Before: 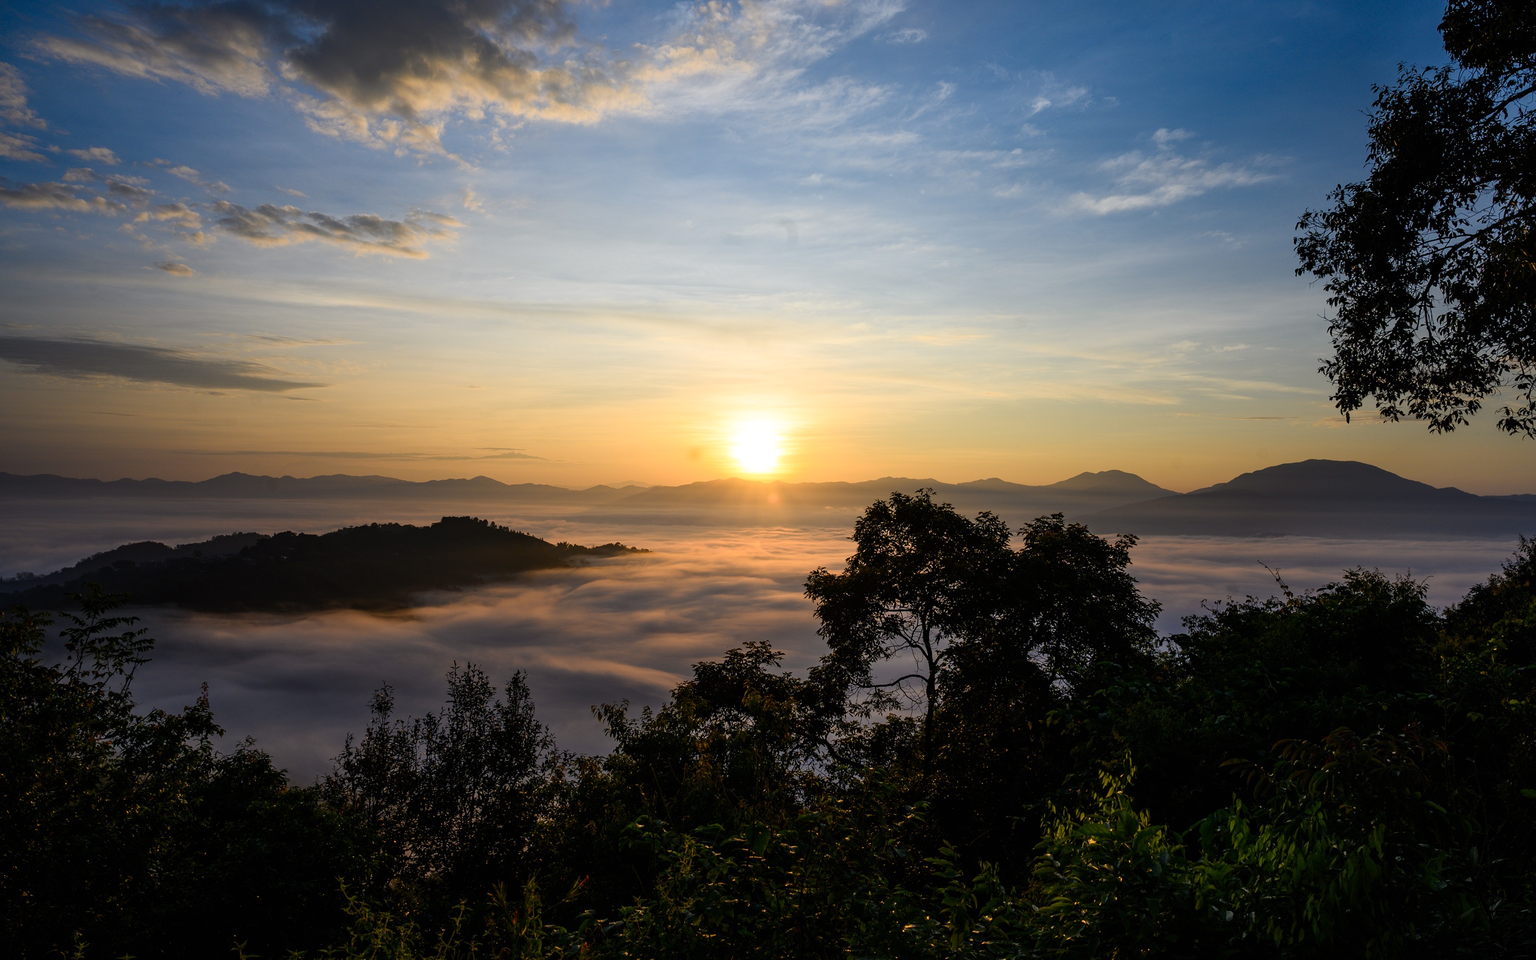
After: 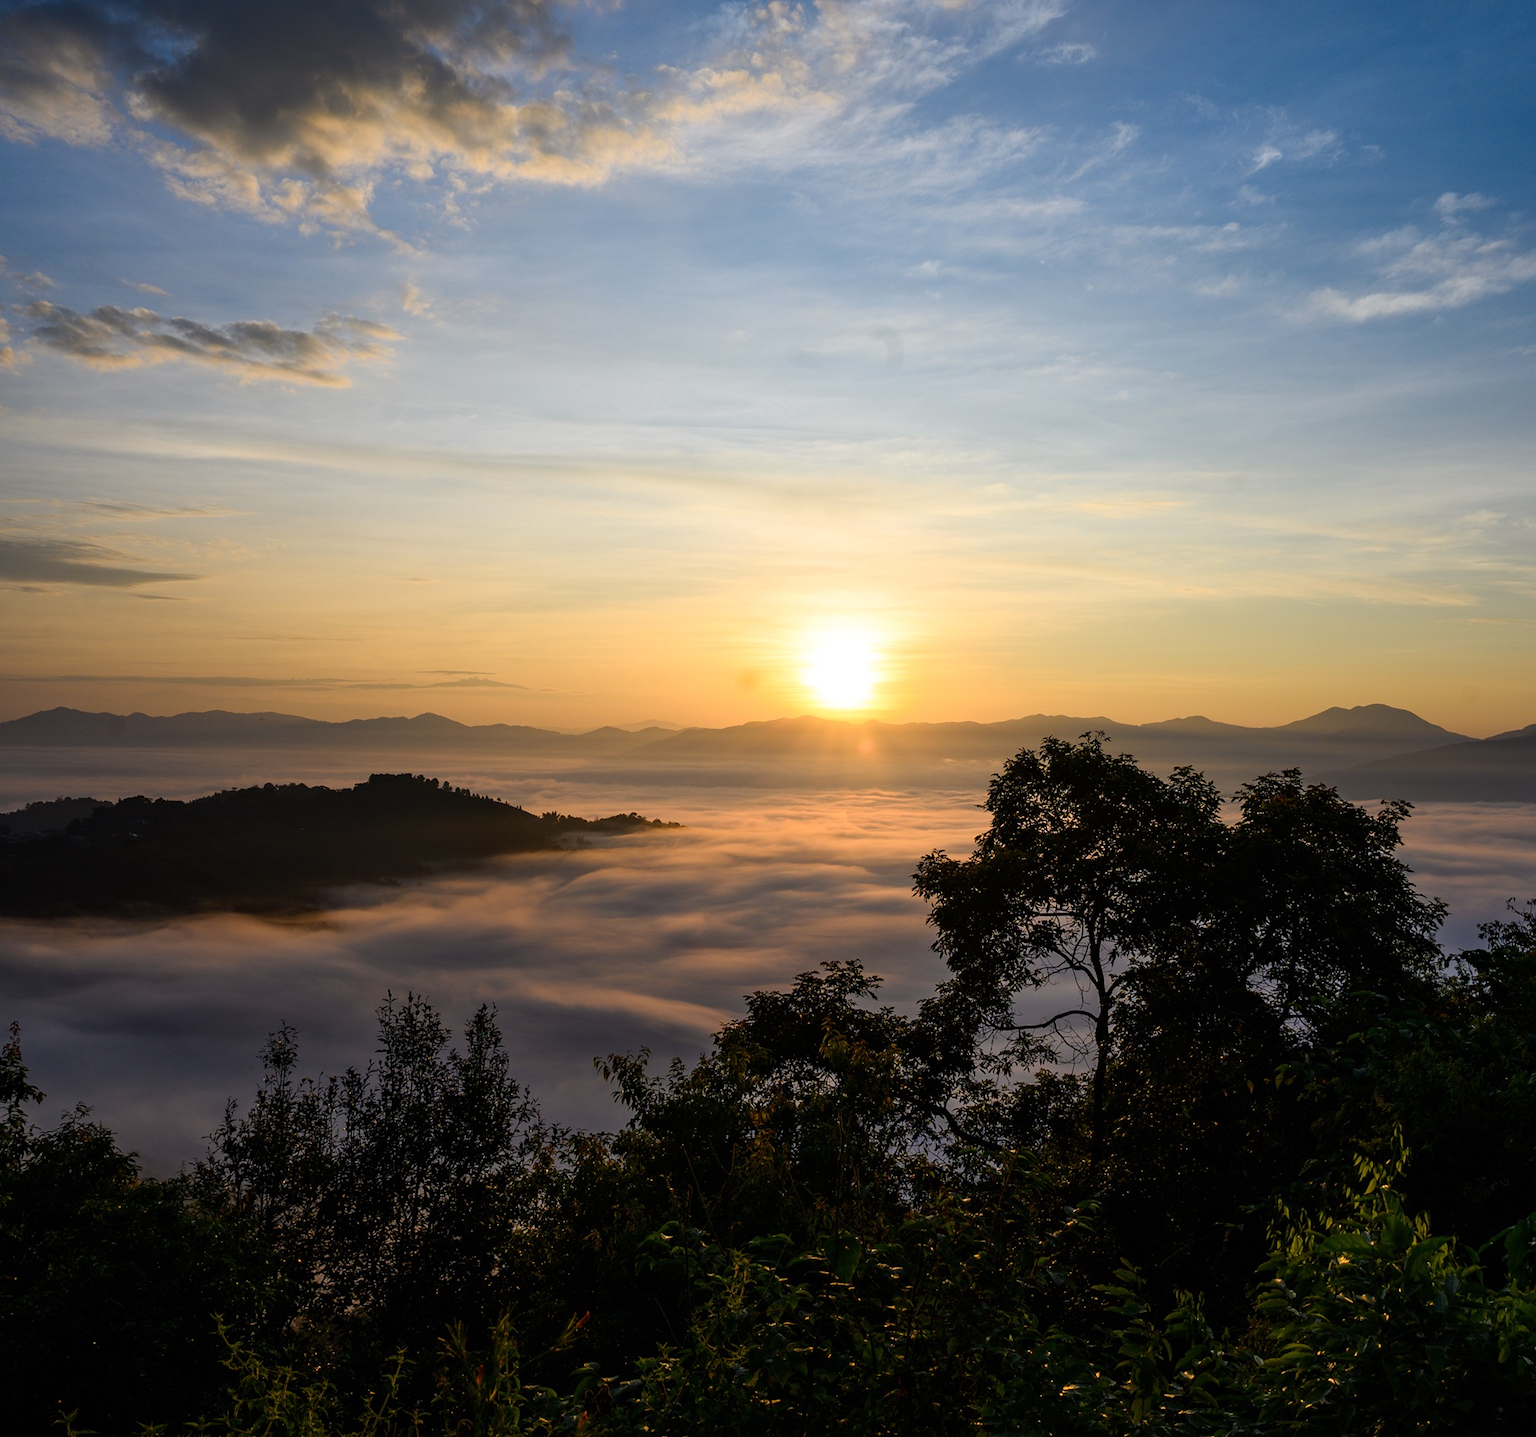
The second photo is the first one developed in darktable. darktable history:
crop and rotate: left 12.733%, right 20.485%
